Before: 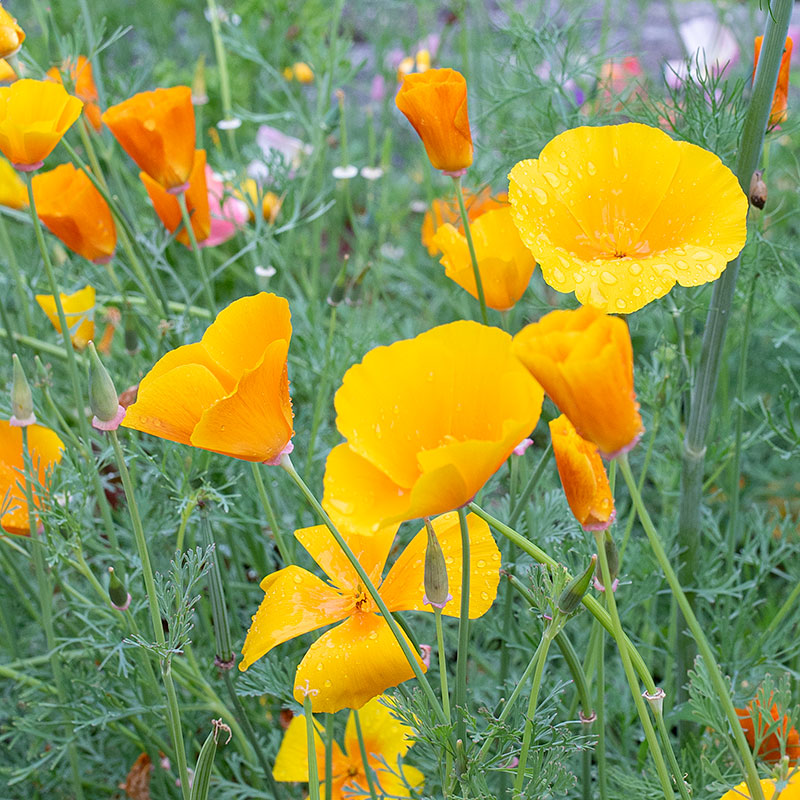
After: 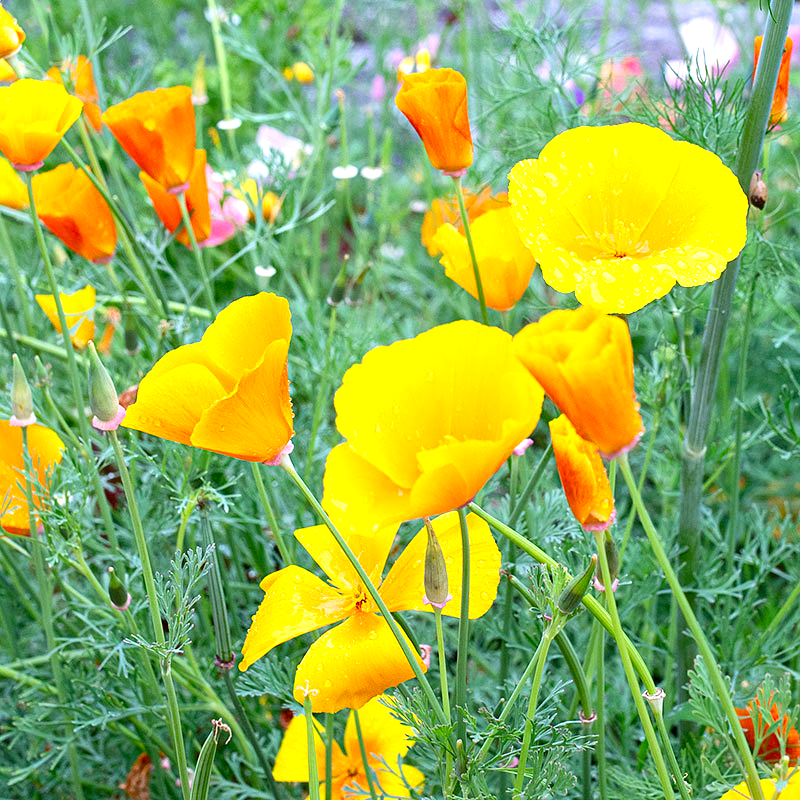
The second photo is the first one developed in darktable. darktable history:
contrast brightness saturation: contrast 0.12, brightness -0.12, saturation 0.2
exposure: black level correction 0, exposure 0.7 EV, compensate exposure bias true, compensate highlight preservation false
